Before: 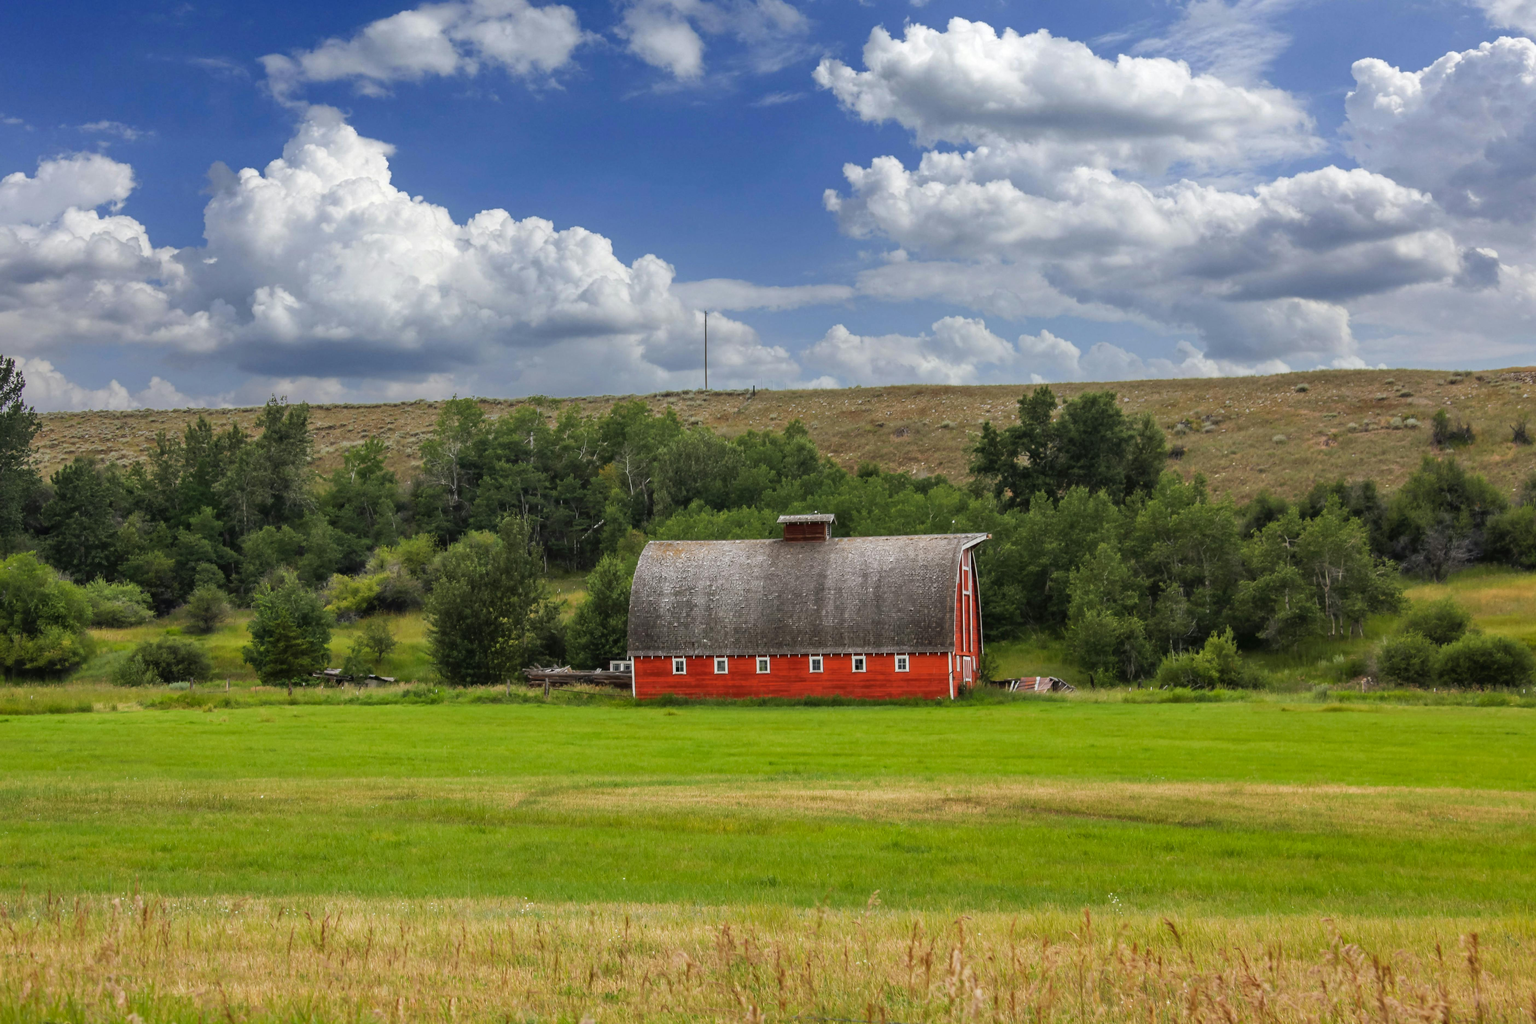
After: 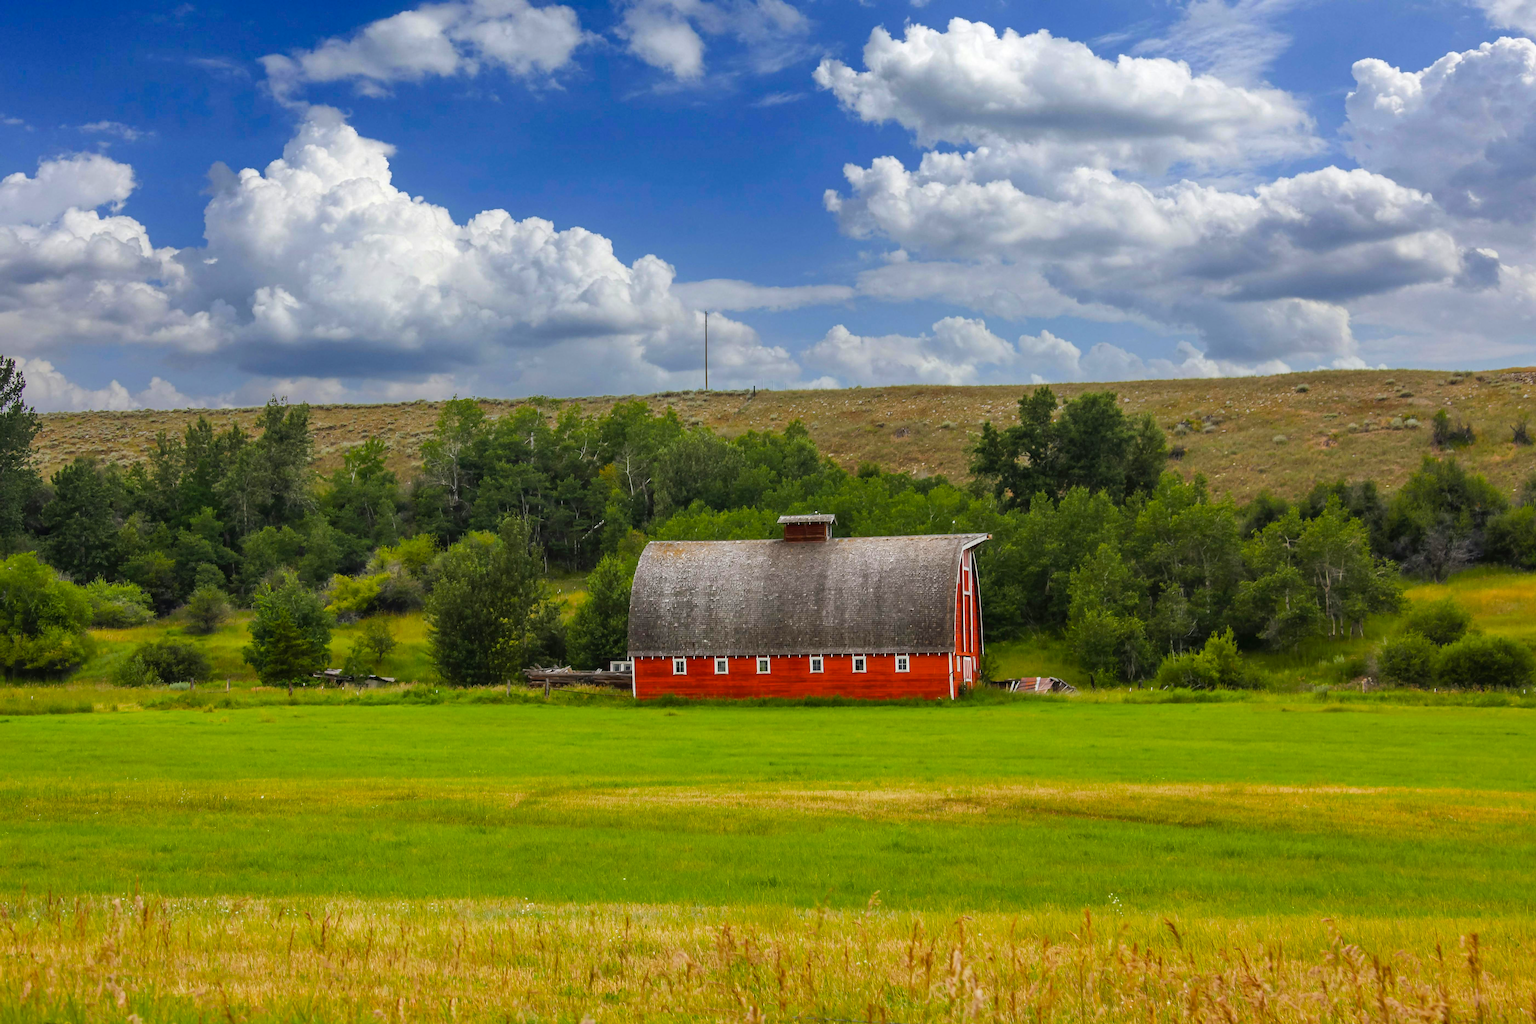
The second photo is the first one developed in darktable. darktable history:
sharpen: amount 0.2
color balance rgb: perceptual saturation grading › global saturation 25%, global vibrance 20%
